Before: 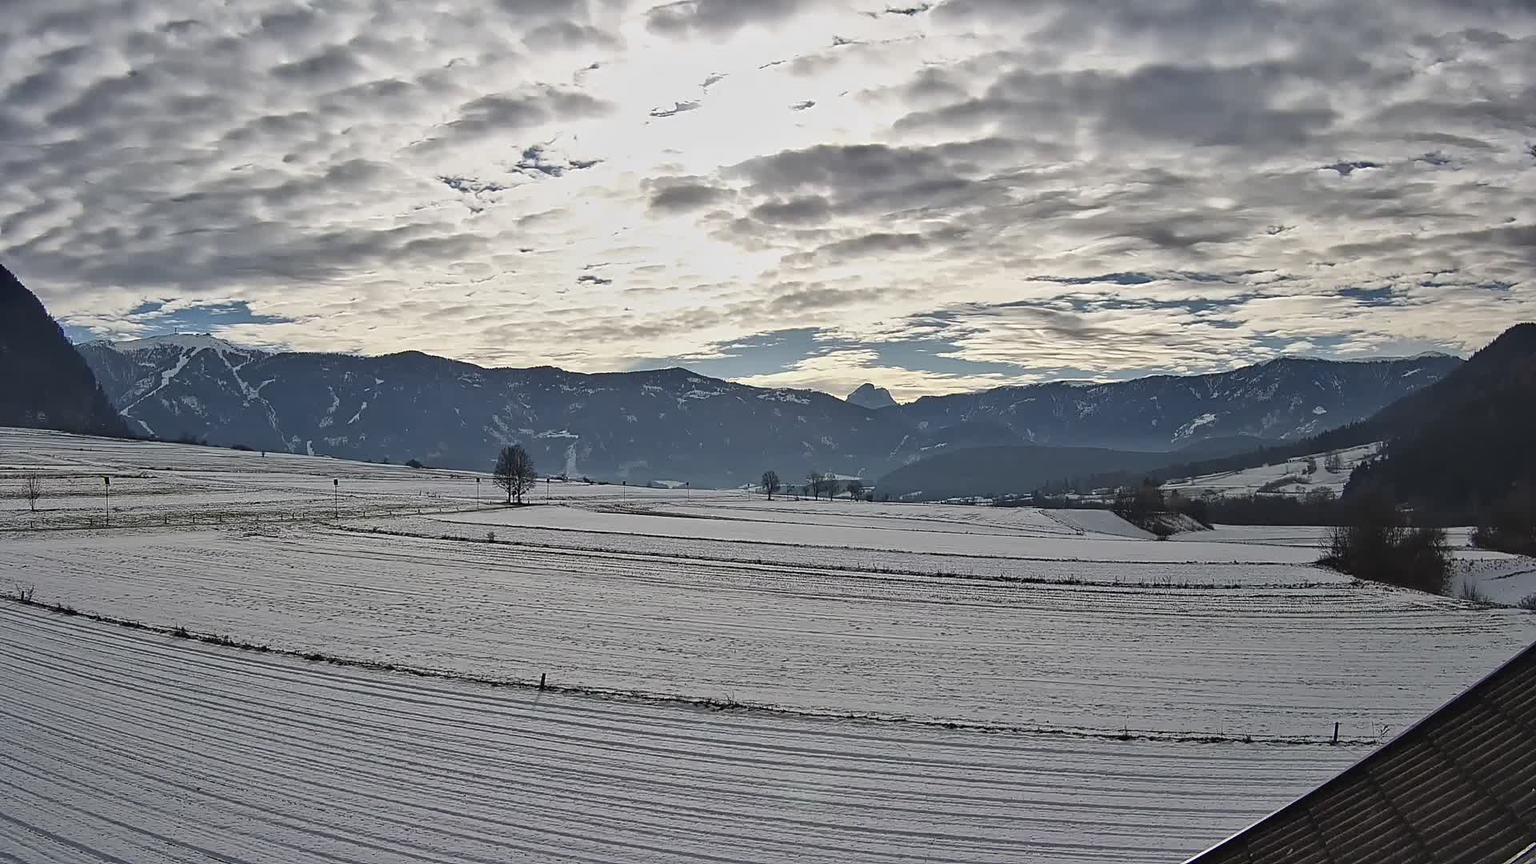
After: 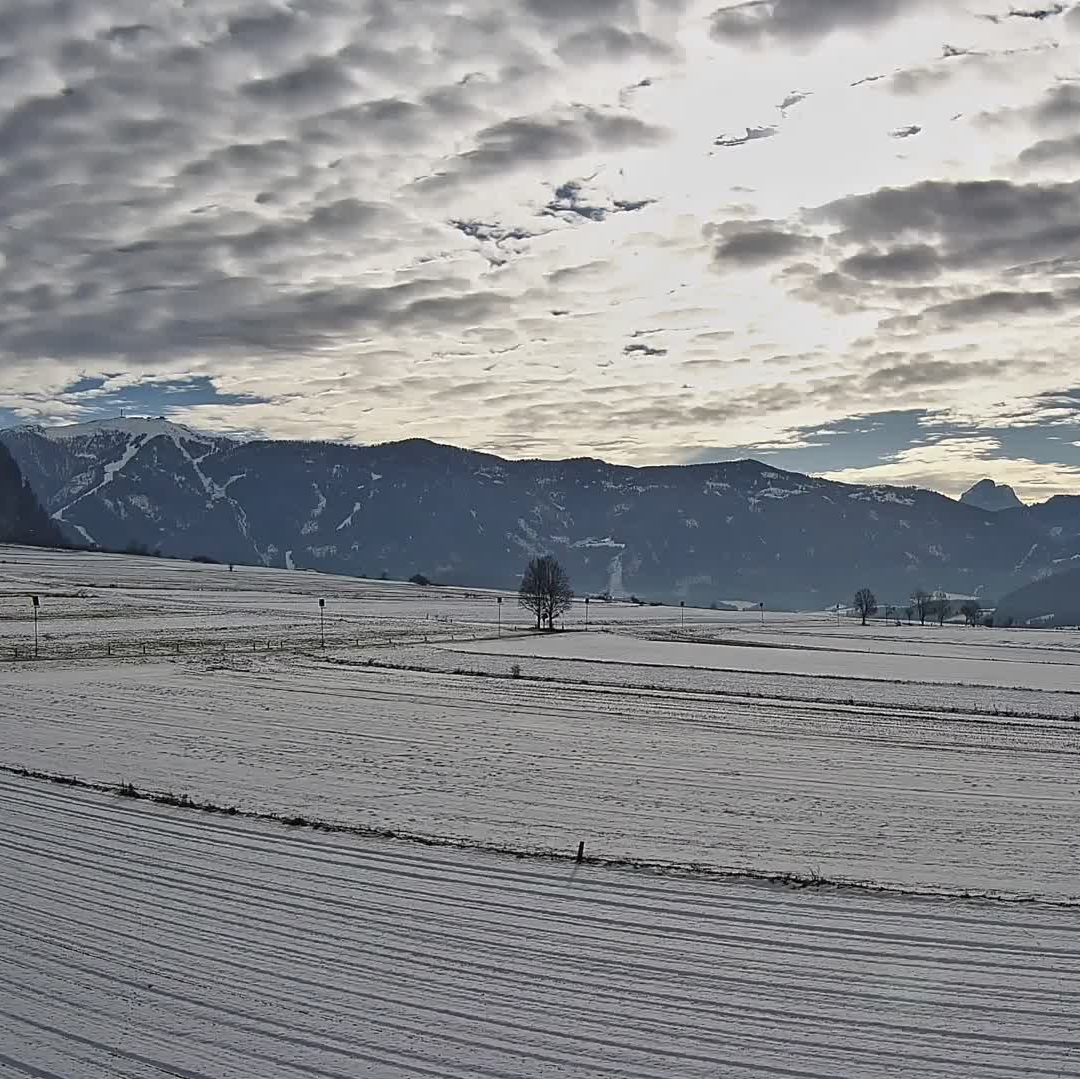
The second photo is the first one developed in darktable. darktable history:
tone equalizer: -8 EV -1.84 EV, -7 EV -1.16 EV, -6 EV -1.62 EV, smoothing diameter 25%, edges refinement/feathering 10, preserve details guided filter
crop: left 5.114%, right 38.589%
base curve: curves: ch0 [(0, 0) (0.303, 0.277) (1, 1)]
